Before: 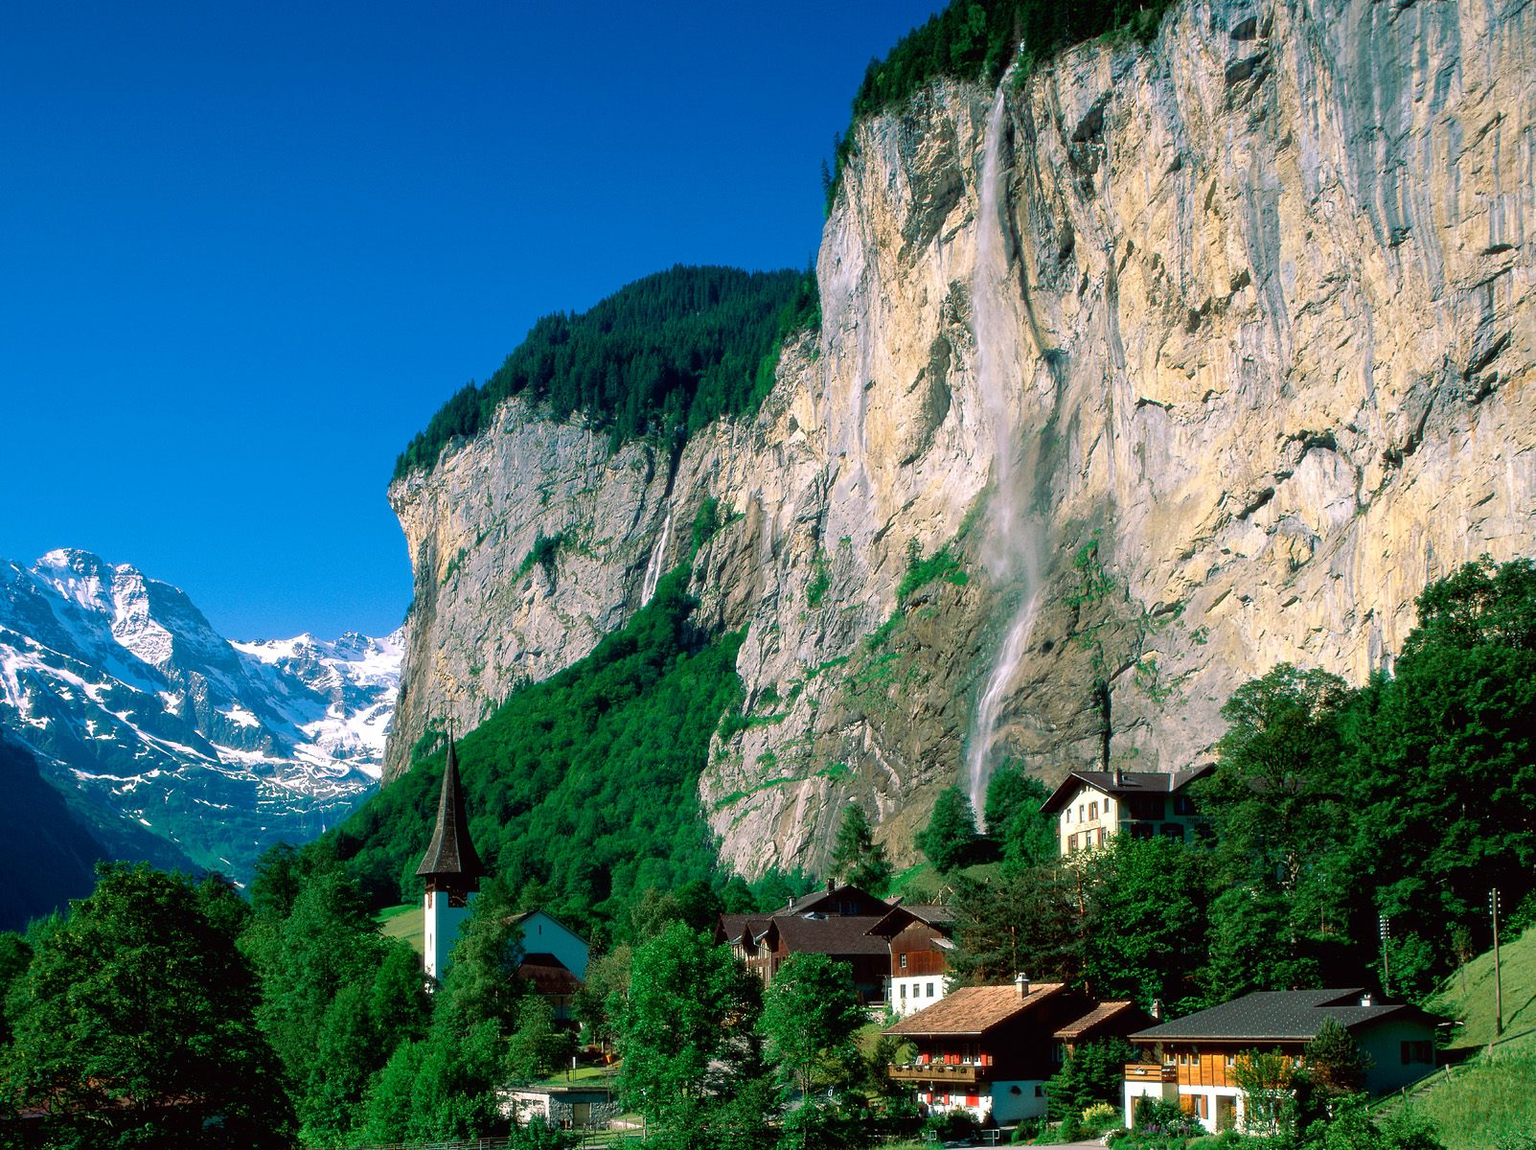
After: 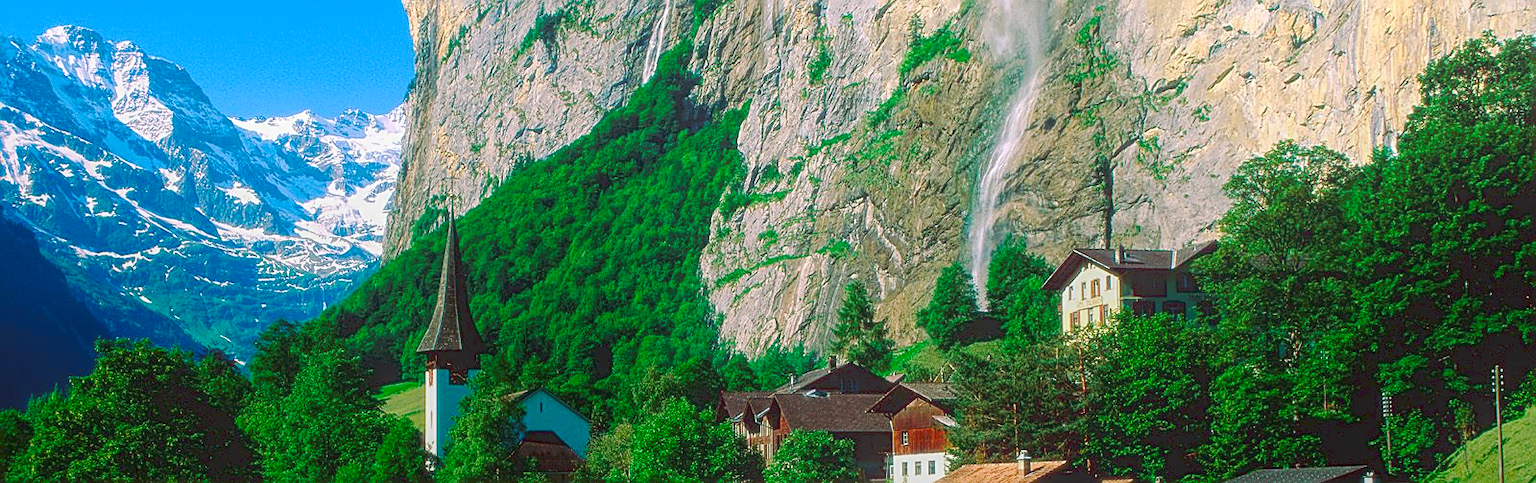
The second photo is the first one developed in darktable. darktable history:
crop: top 45.551%, bottom 12.262%
sharpen: on, module defaults
local contrast: highlights 73%, shadows 15%, midtone range 0.197
tone curve: curves: ch0 [(0, 0) (0.003, 0.068) (0.011, 0.079) (0.025, 0.092) (0.044, 0.107) (0.069, 0.121) (0.1, 0.134) (0.136, 0.16) (0.177, 0.198) (0.224, 0.242) (0.277, 0.312) (0.335, 0.384) (0.399, 0.461) (0.468, 0.539) (0.543, 0.622) (0.623, 0.691) (0.709, 0.763) (0.801, 0.833) (0.898, 0.909) (1, 1)], preserve colors none
contrast brightness saturation: contrast 0.09, saturation 0.28
